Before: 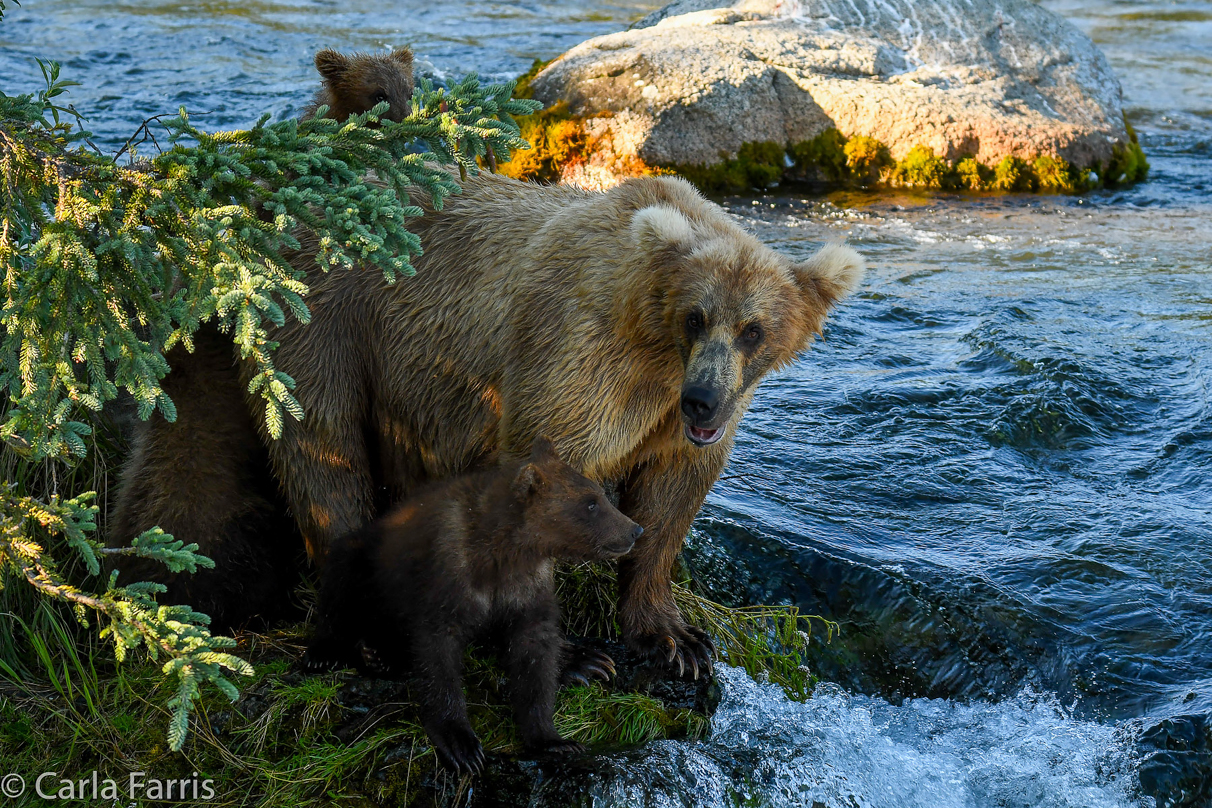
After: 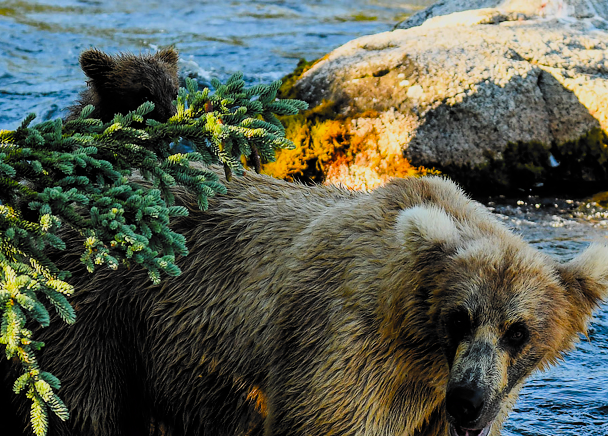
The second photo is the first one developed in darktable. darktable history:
filmic rgb: black relative exposure -5.11 EV, white relative exposure 3.97 EV, hardness 2.9, contrast 1.3, highlights saturation mix -29.81%, color science v6 (2022), iterations of high-quality reconstruction 0
color balance rgb: perceptual saturation grading › global saturation 30.781%
crop: left 19.419%, right 30.396%, bottom 45.966%
